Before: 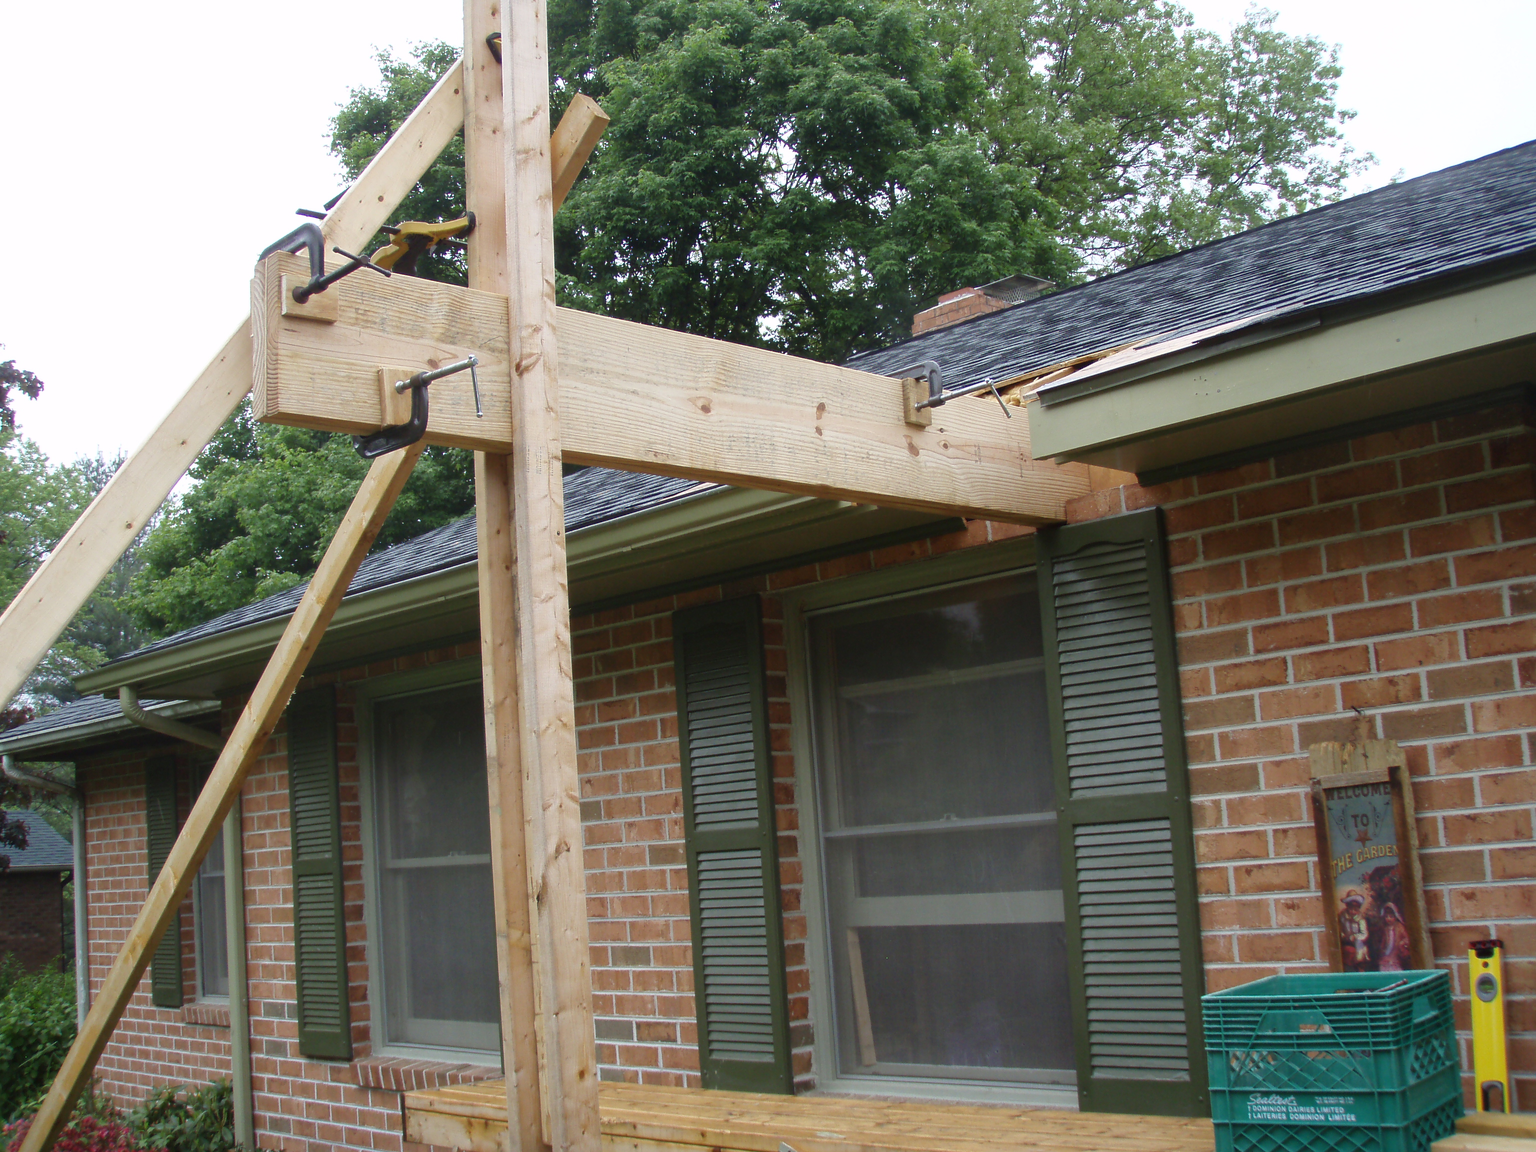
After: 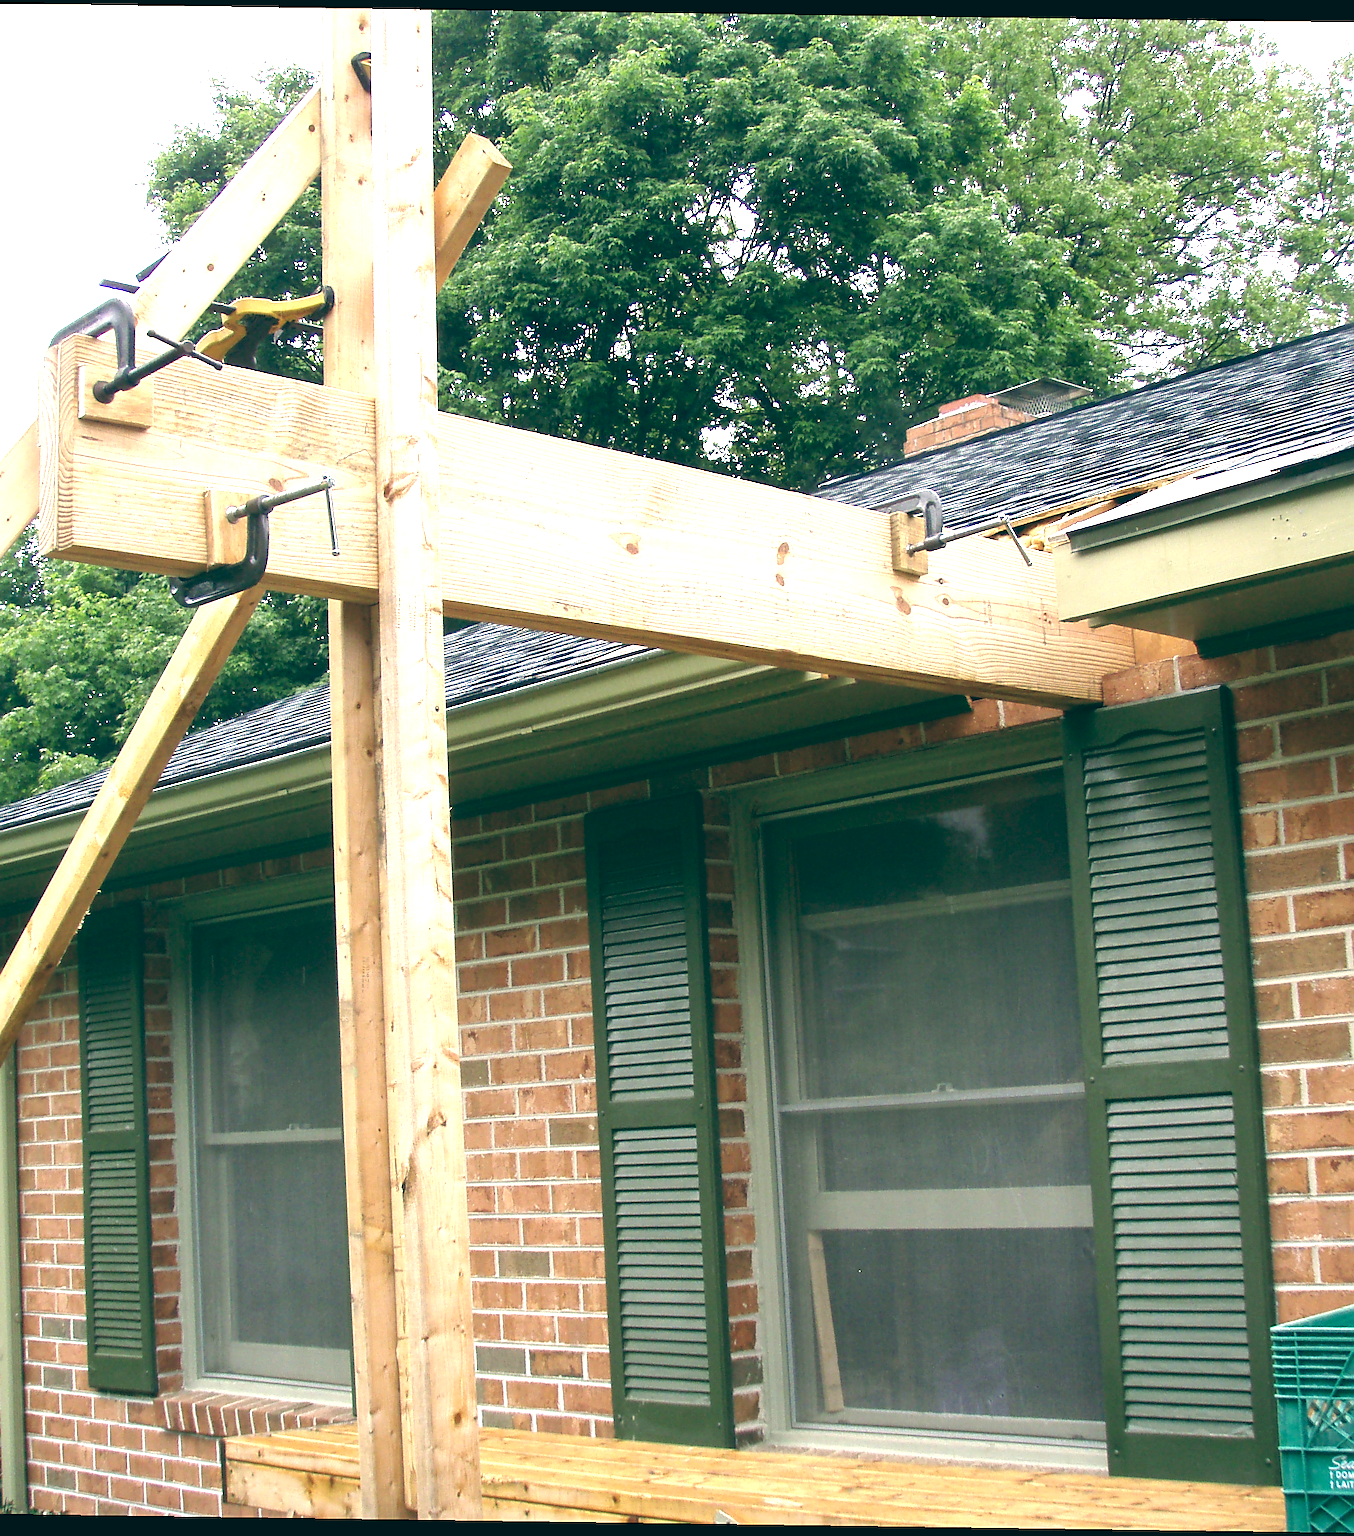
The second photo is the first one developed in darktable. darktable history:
white balance: emerald 1
exposure: black level correction 0, exposure 1.125 EV, compensate exposure bias true, compensate highlight preservation false
crop and rotate: left 15.055%, right 18.278%
sharpen: on, module defaults
rotate and perspective: rotation 0.8°, automatic cropping off
local contrast: highlights 100%, shadows 100%, detail 120%, midtone range 0.2
color balance: lift [1.005, 0.99, 1.007, 1.01], gamma [1, 0.979, 1.011, 1.021], gain [0.923, 1.098, 1.025, 0.902], input saturation 90.45%, contrast 7.73%, output saturation 105.91%
